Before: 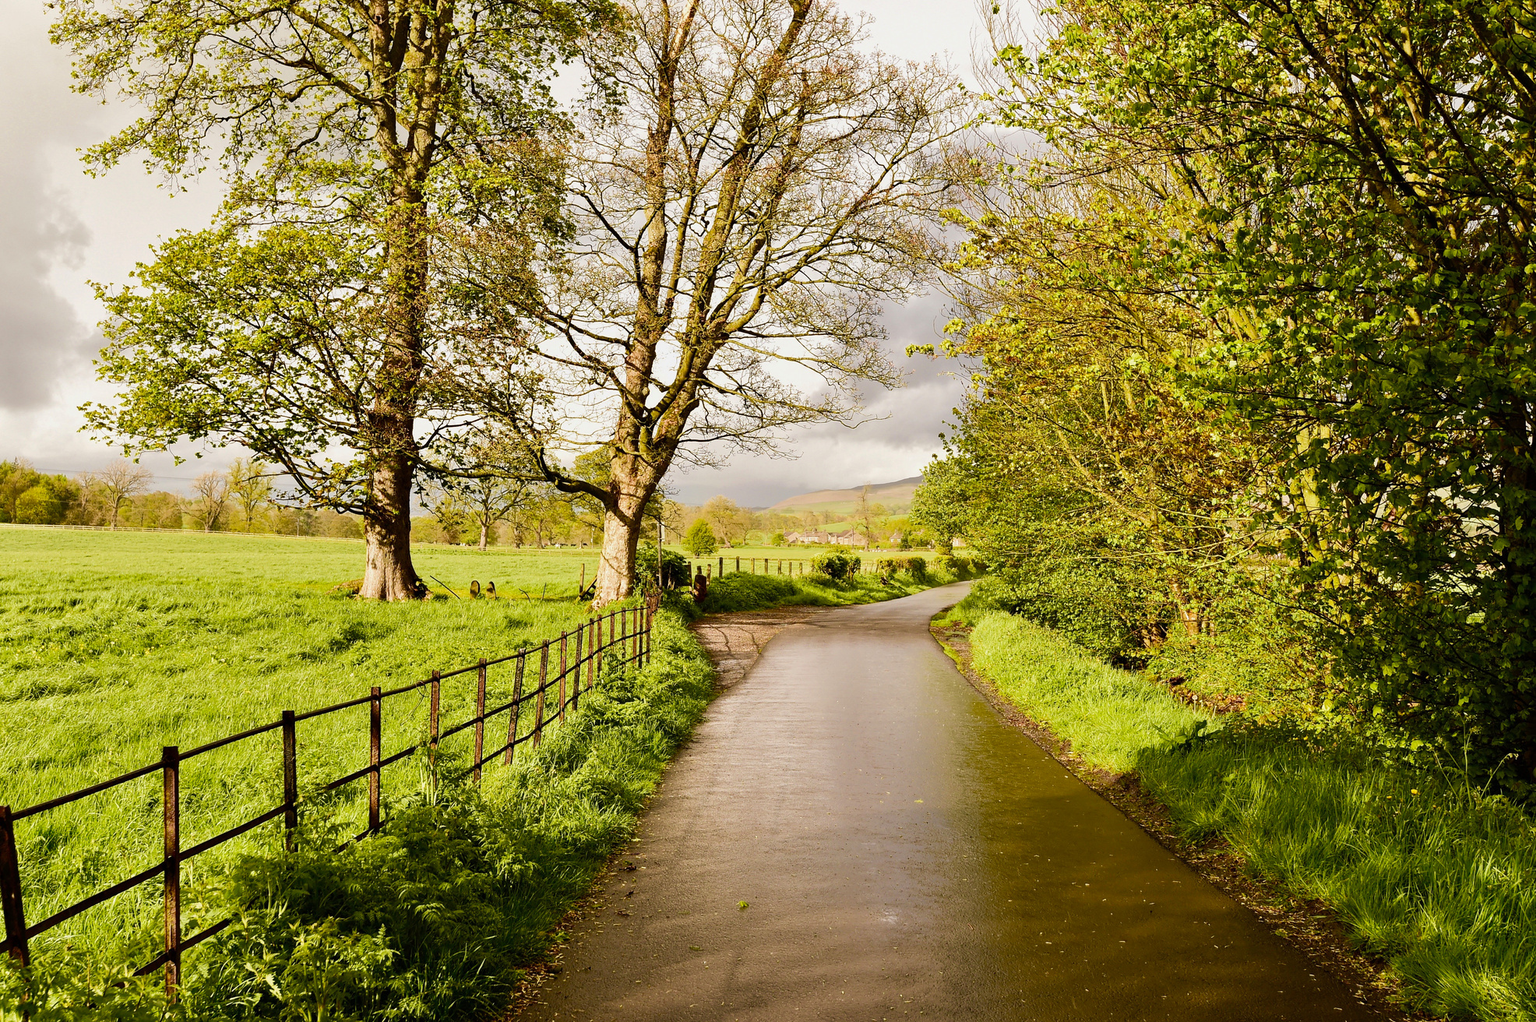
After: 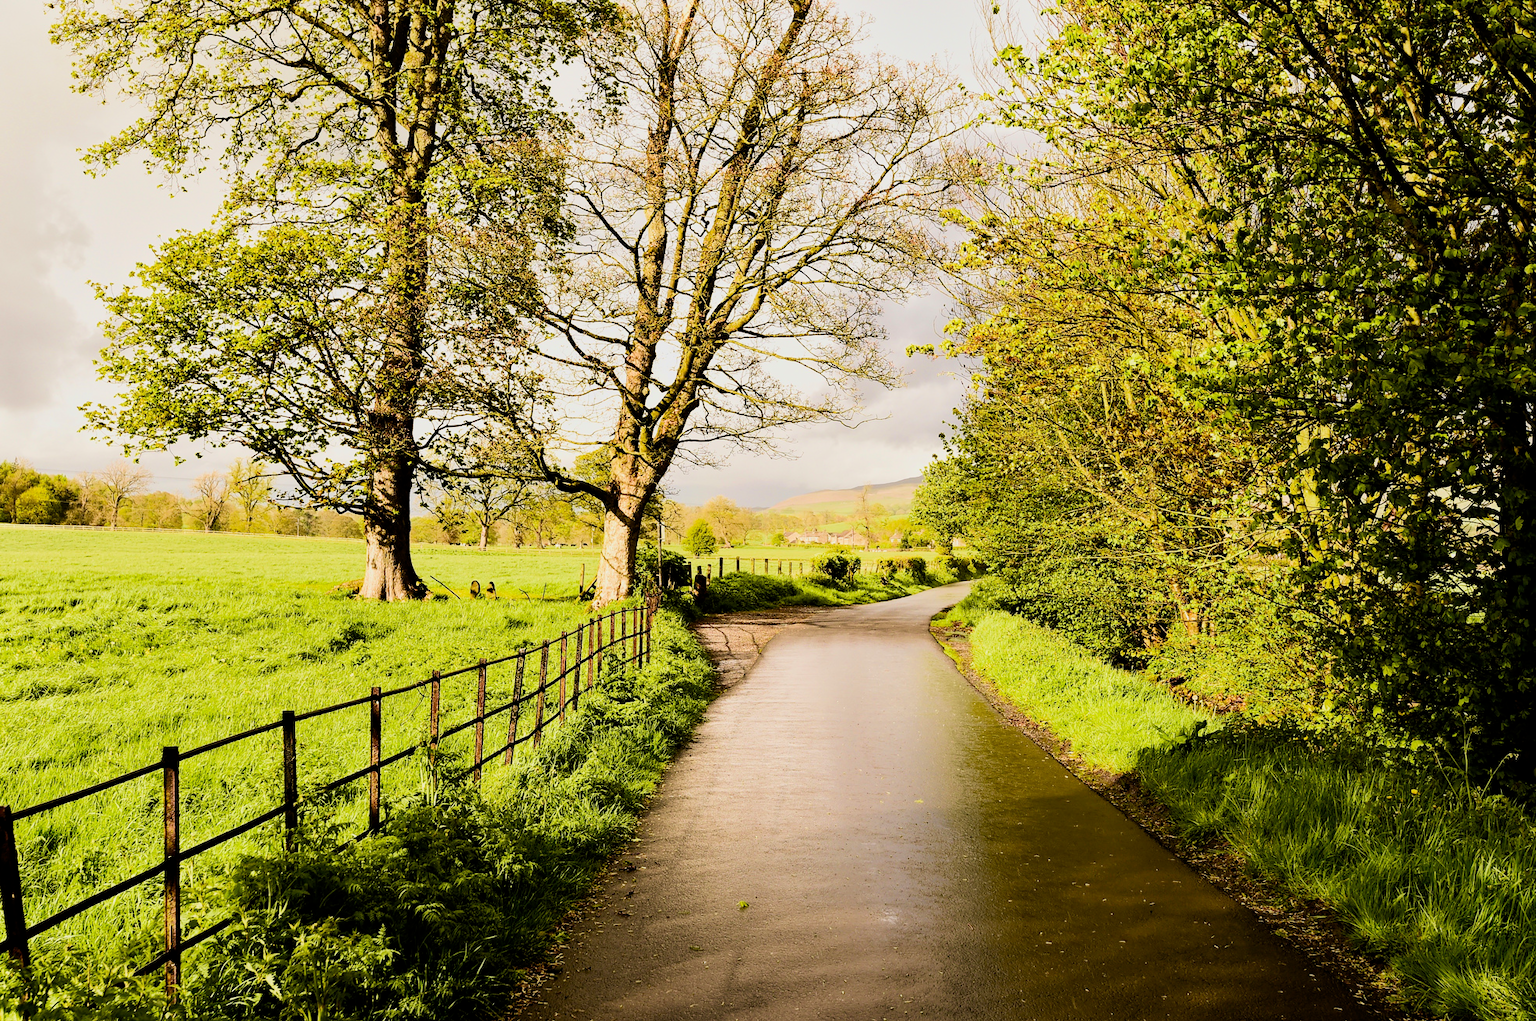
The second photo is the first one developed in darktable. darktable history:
tone equalizer: -8 EV 0.001 EV, -7 EV -0.001 EV, -6 EV 0.002 EV, -5 EV -0.029 EV, -4 EV -0.138 EV, -3 EV -0.154 EV, -2 EV 0.267 EV, -1 EV 0.725 EV, +0 EV 0.48 EV, mask exposure compensation -0.51 EV
filmic rgb: middle gray luminance 29.03%, black relative exposure -10.26 EV, white relative exposure 5.49 EV, target black luminance 0%, hardness 3.96, latitude 2.72%, contrast 1.125, highlights saturation mix 4.13%, shadows ↔ highlights balance 15.78%, color science v6 (2022)
